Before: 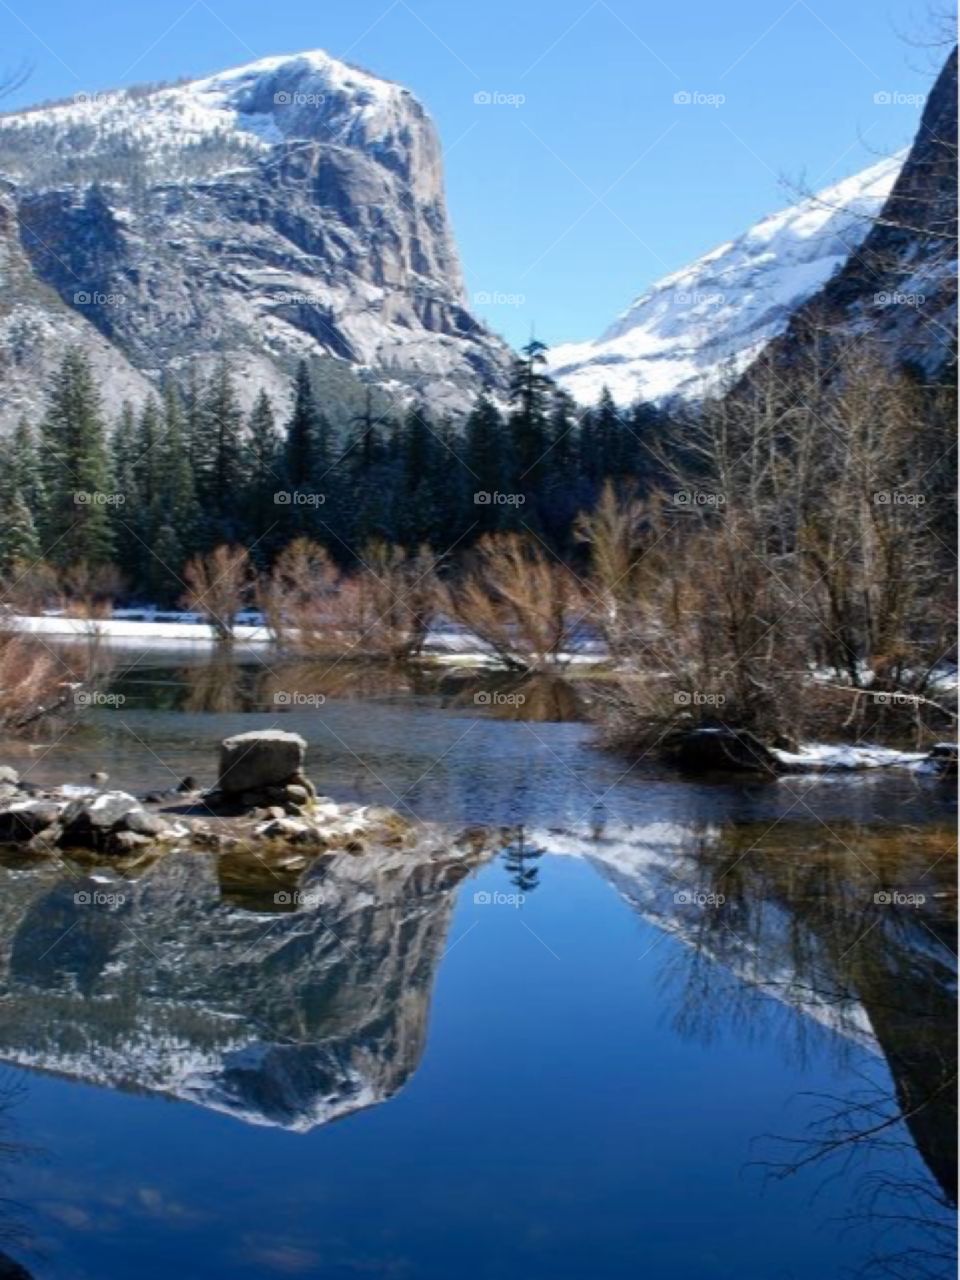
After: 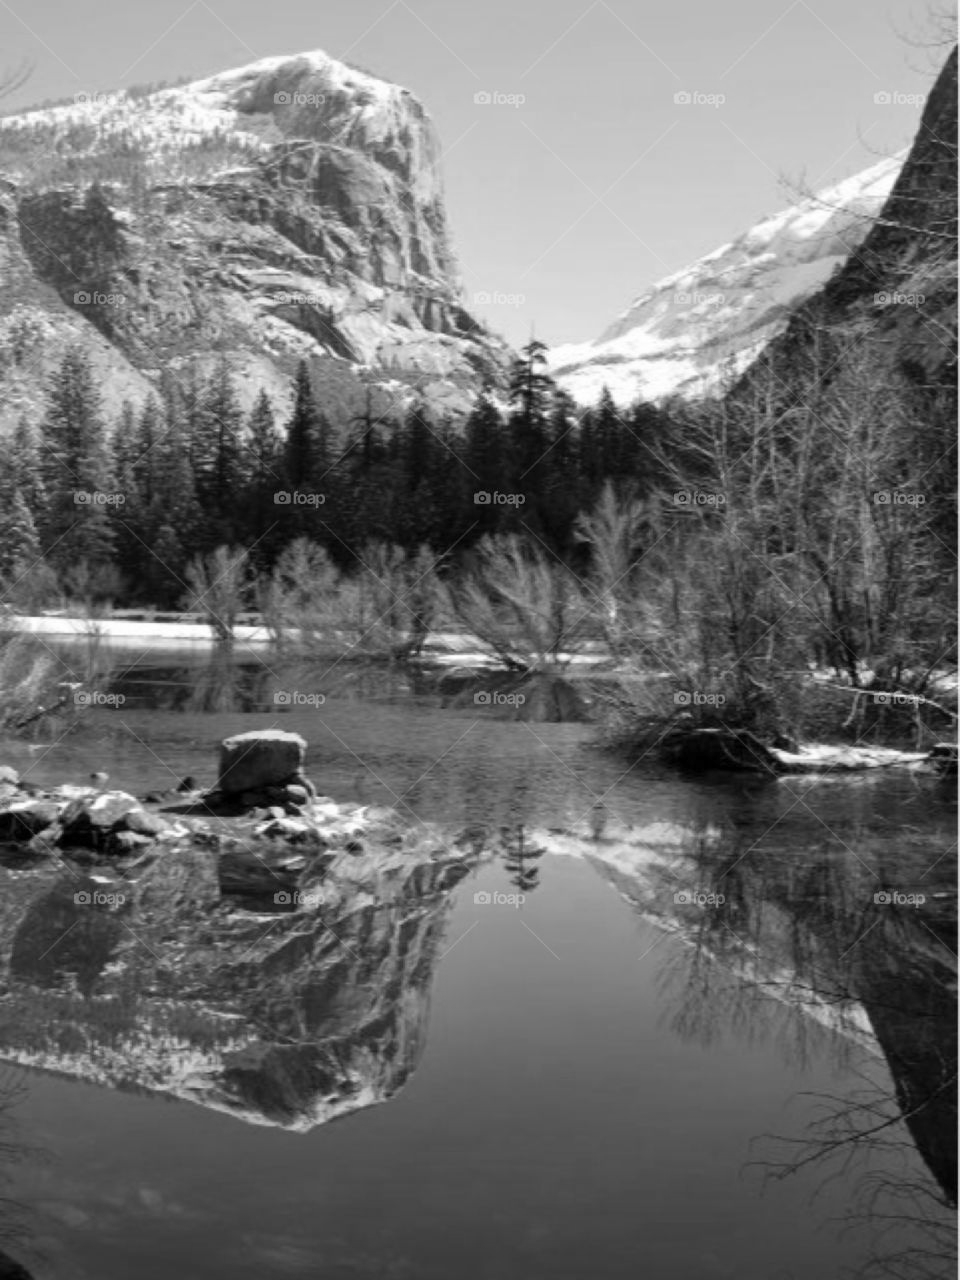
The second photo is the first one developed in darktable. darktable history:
contrast brightness saturation: contrast 0.05, brightness 0.06, saturation 0.01
color zones: curves: ch1 [(0, -0.394) (0.143, -0.394) (0.286, -0.394) (0.429, -0.392) (0.571, -0.391) (0.714, -0.391) (0.857, -0.391) (1, -0.394)]
